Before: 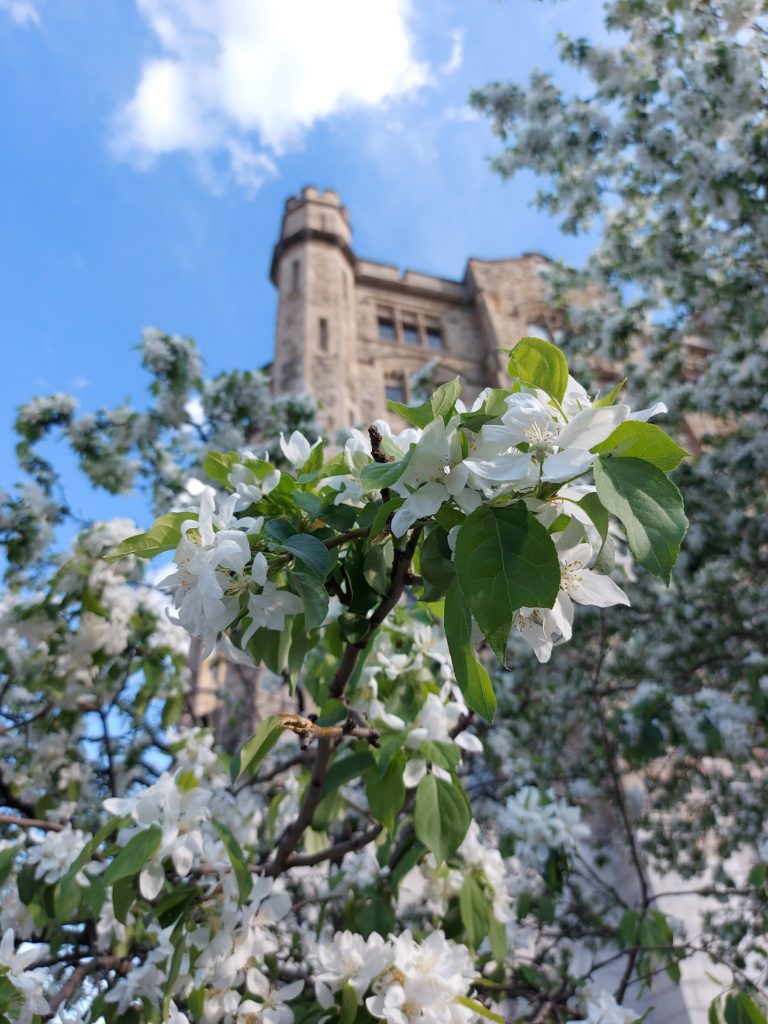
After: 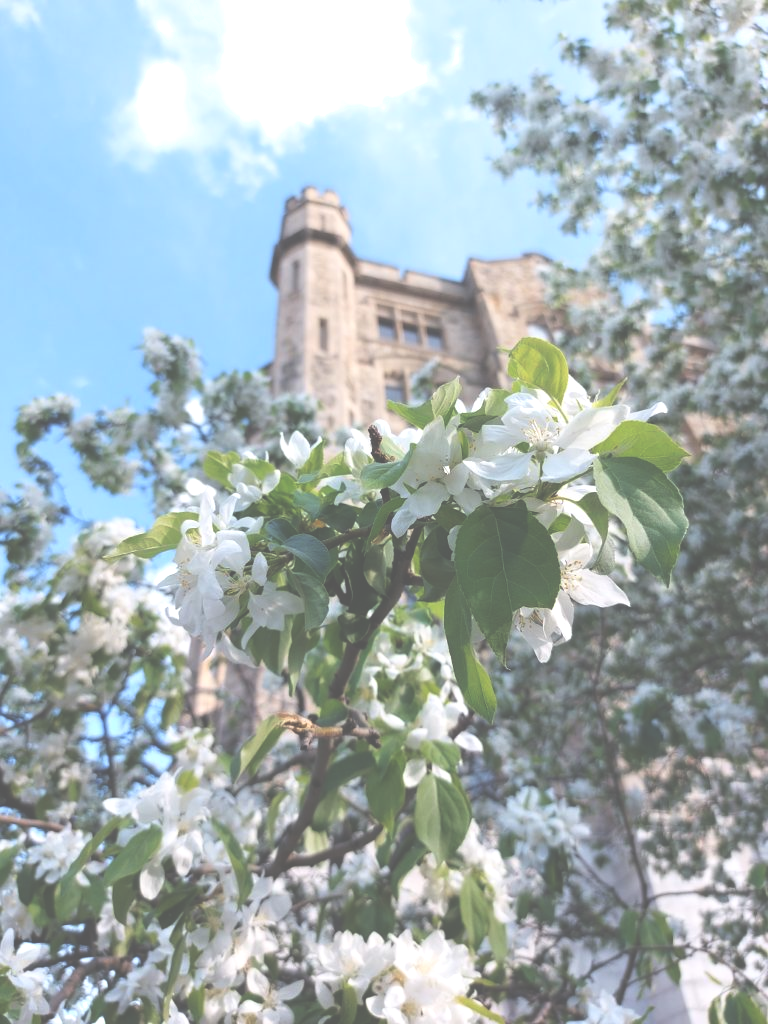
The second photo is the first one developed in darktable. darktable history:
exposure: black level correction -0.071, exposure 0.5 EV, compensate highlight preservation false
shadows and highlights: shadows 0, highlights 40
